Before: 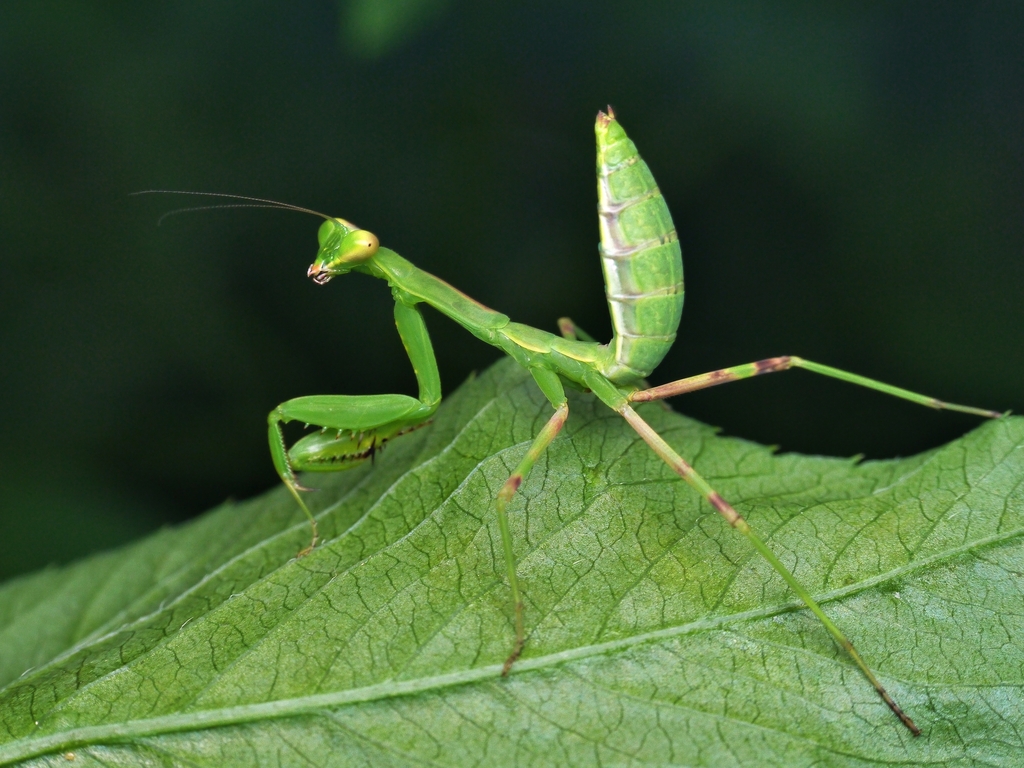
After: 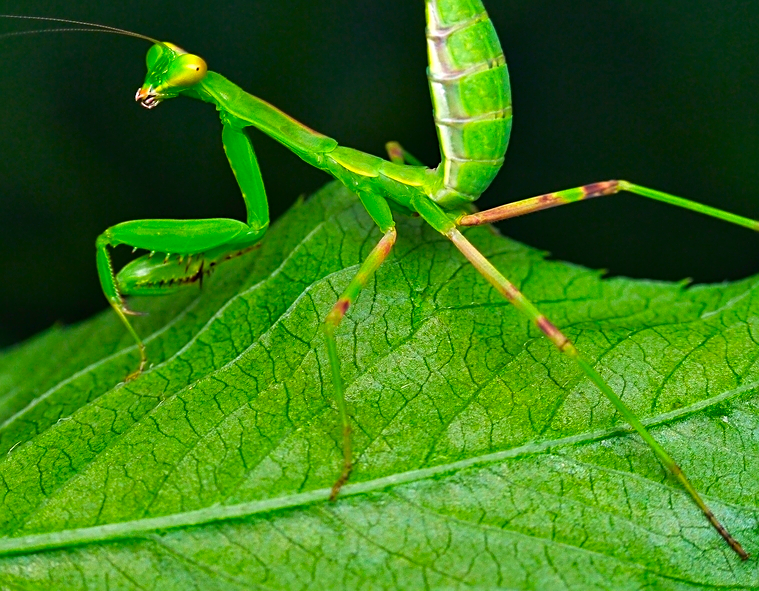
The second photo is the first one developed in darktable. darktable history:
color correction: highlights b* -0.059, saturation 1.79
sharpen: on, module defaults
crop: left 16.829%, top 23.025%, right 8.978%
